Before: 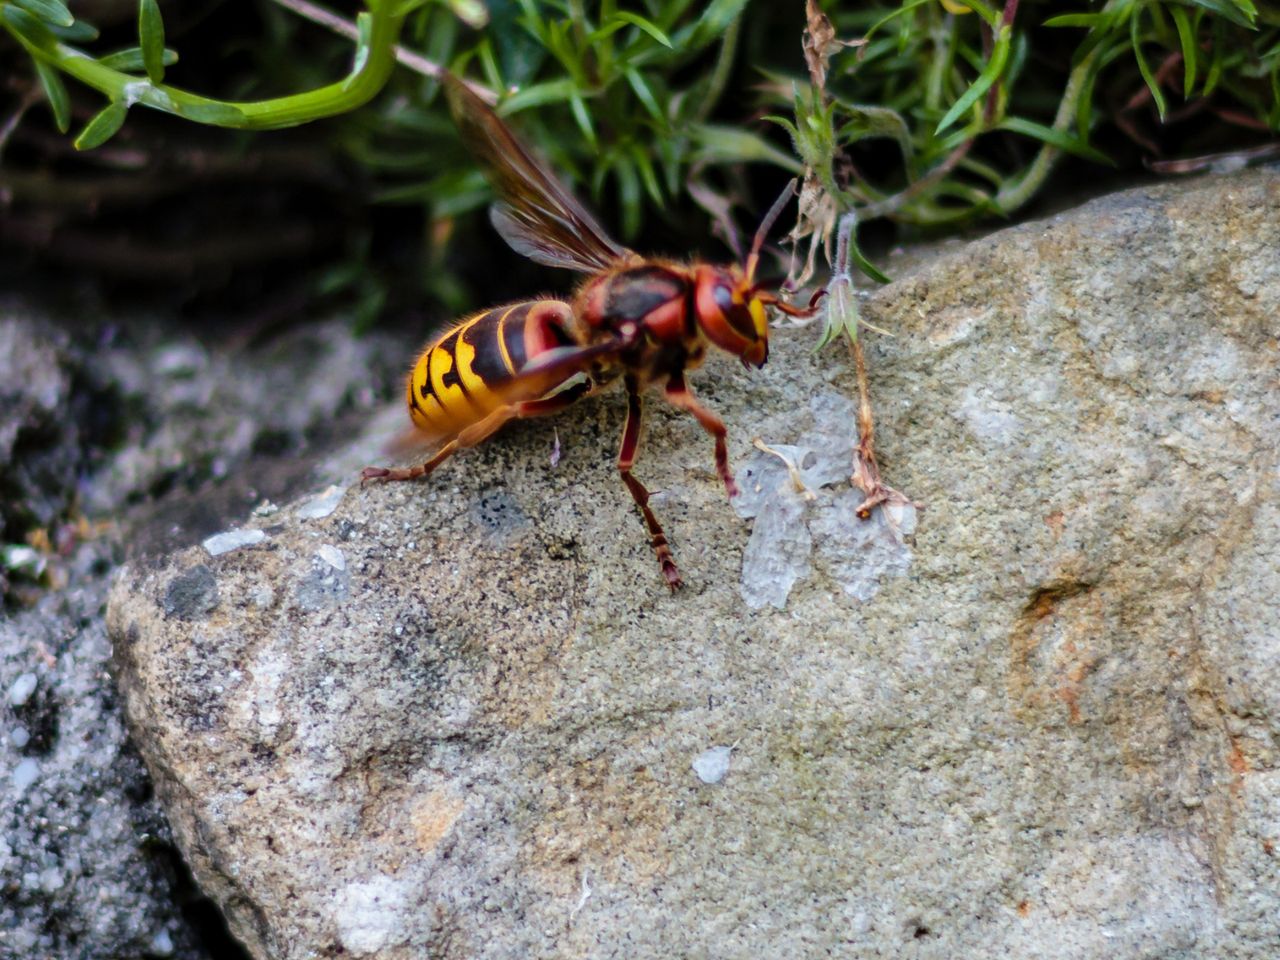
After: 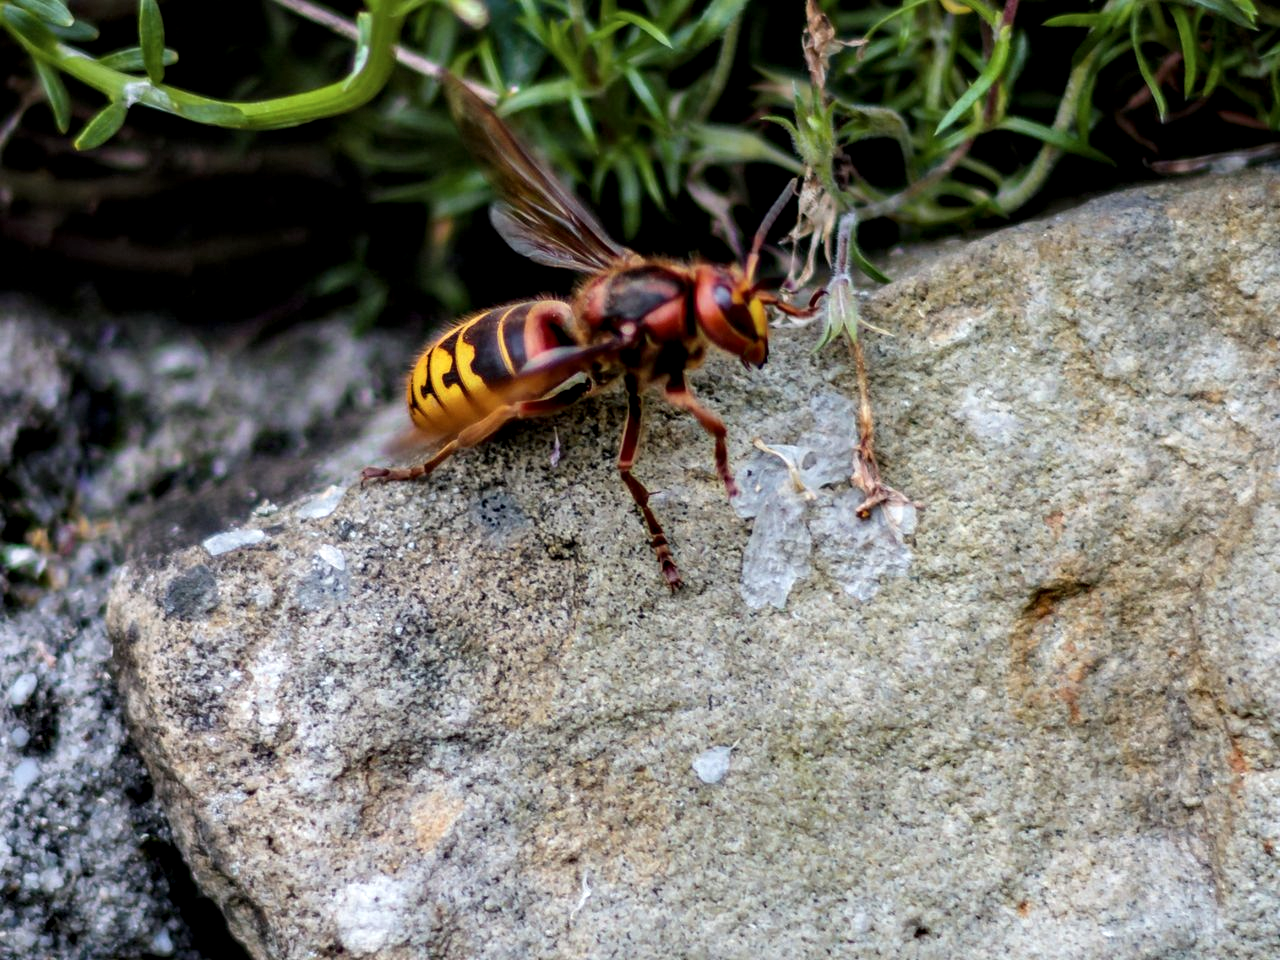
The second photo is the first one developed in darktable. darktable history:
contrast brightness saturation: saturation -0.055
local contrast: highlights 24%, shadows 77%, midtone range 0.748
